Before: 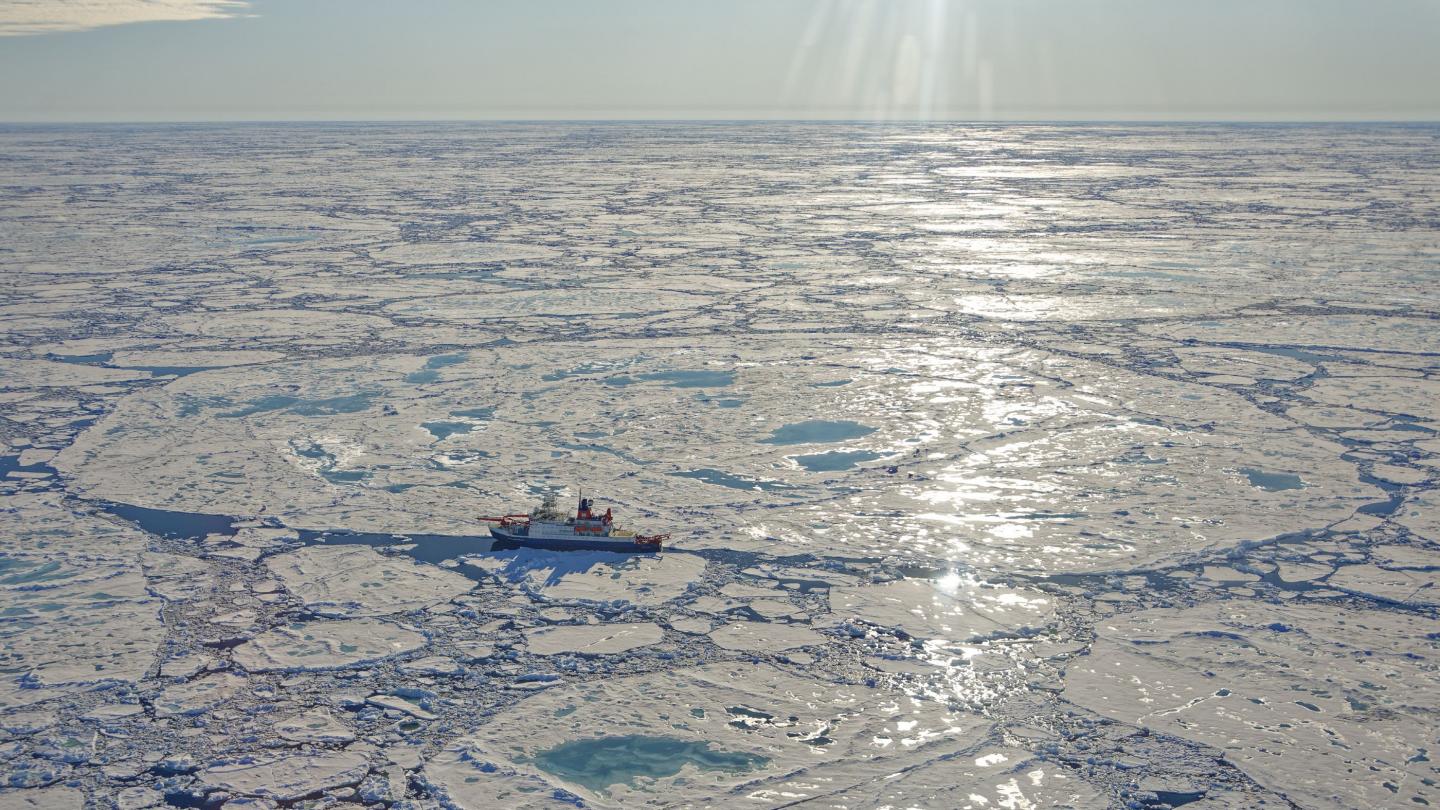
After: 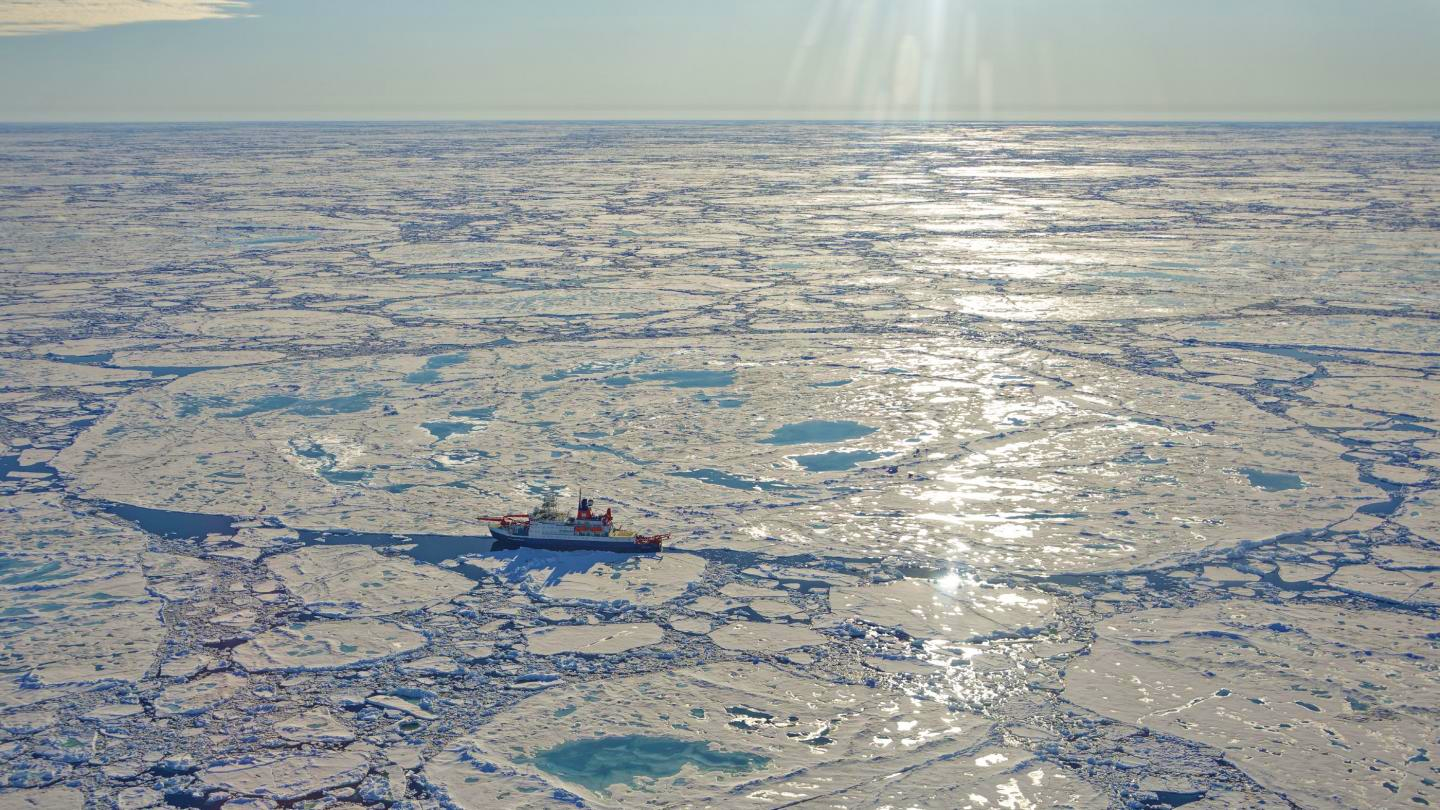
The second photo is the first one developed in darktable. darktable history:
color balance: output saturation 110%
velvia: on, module defaults
